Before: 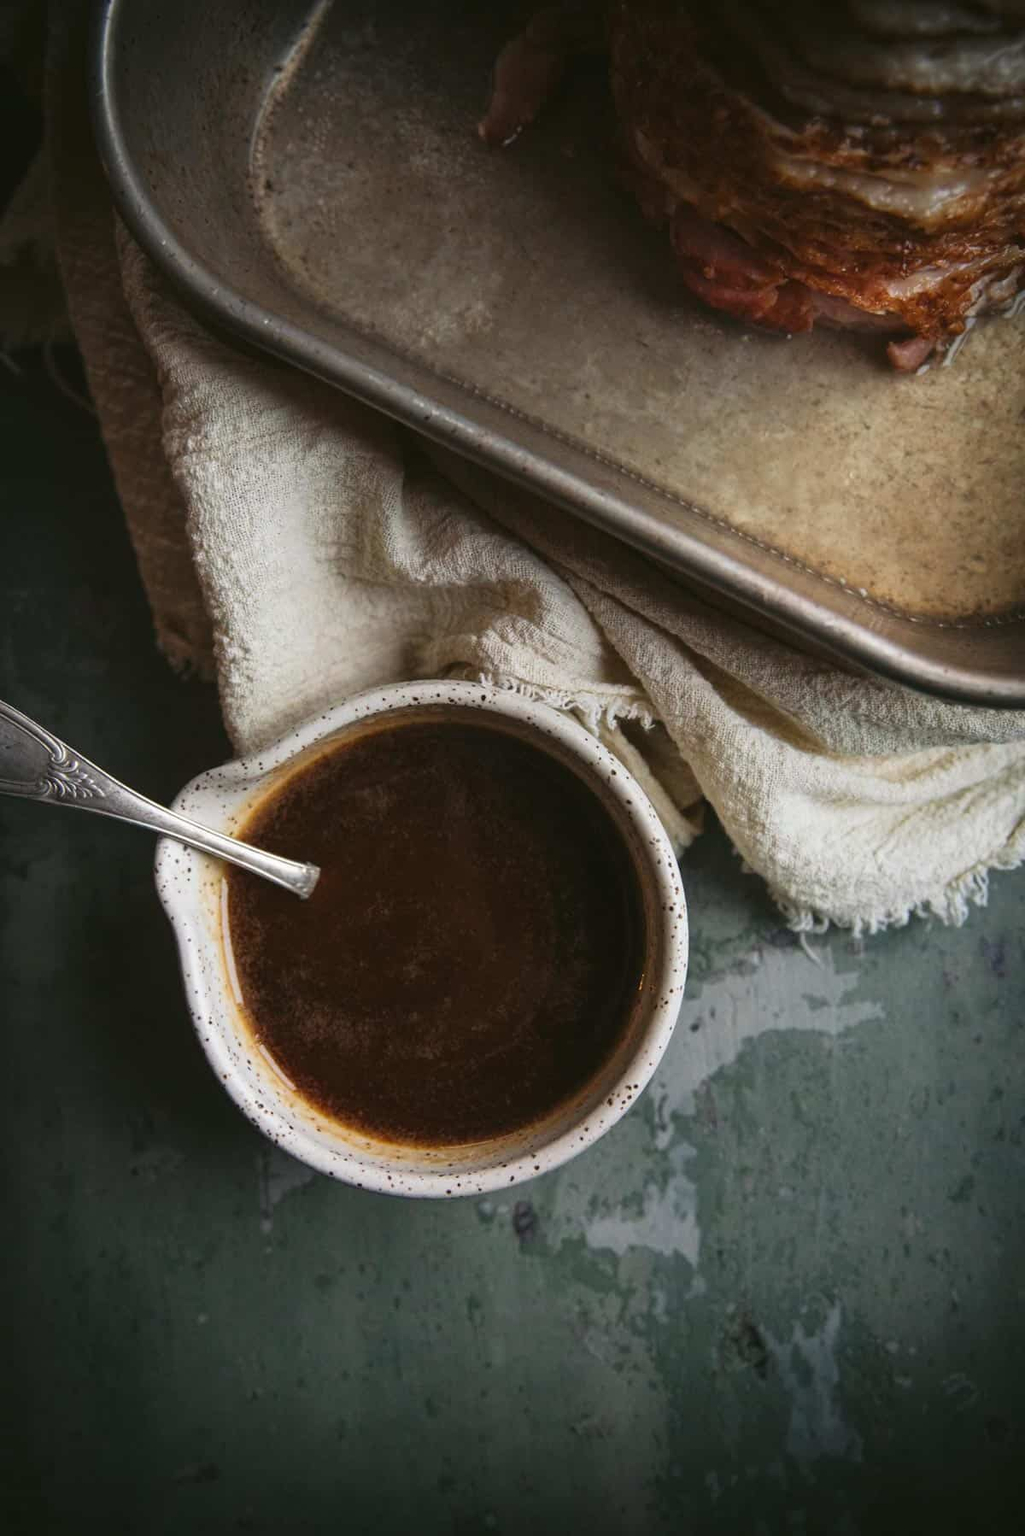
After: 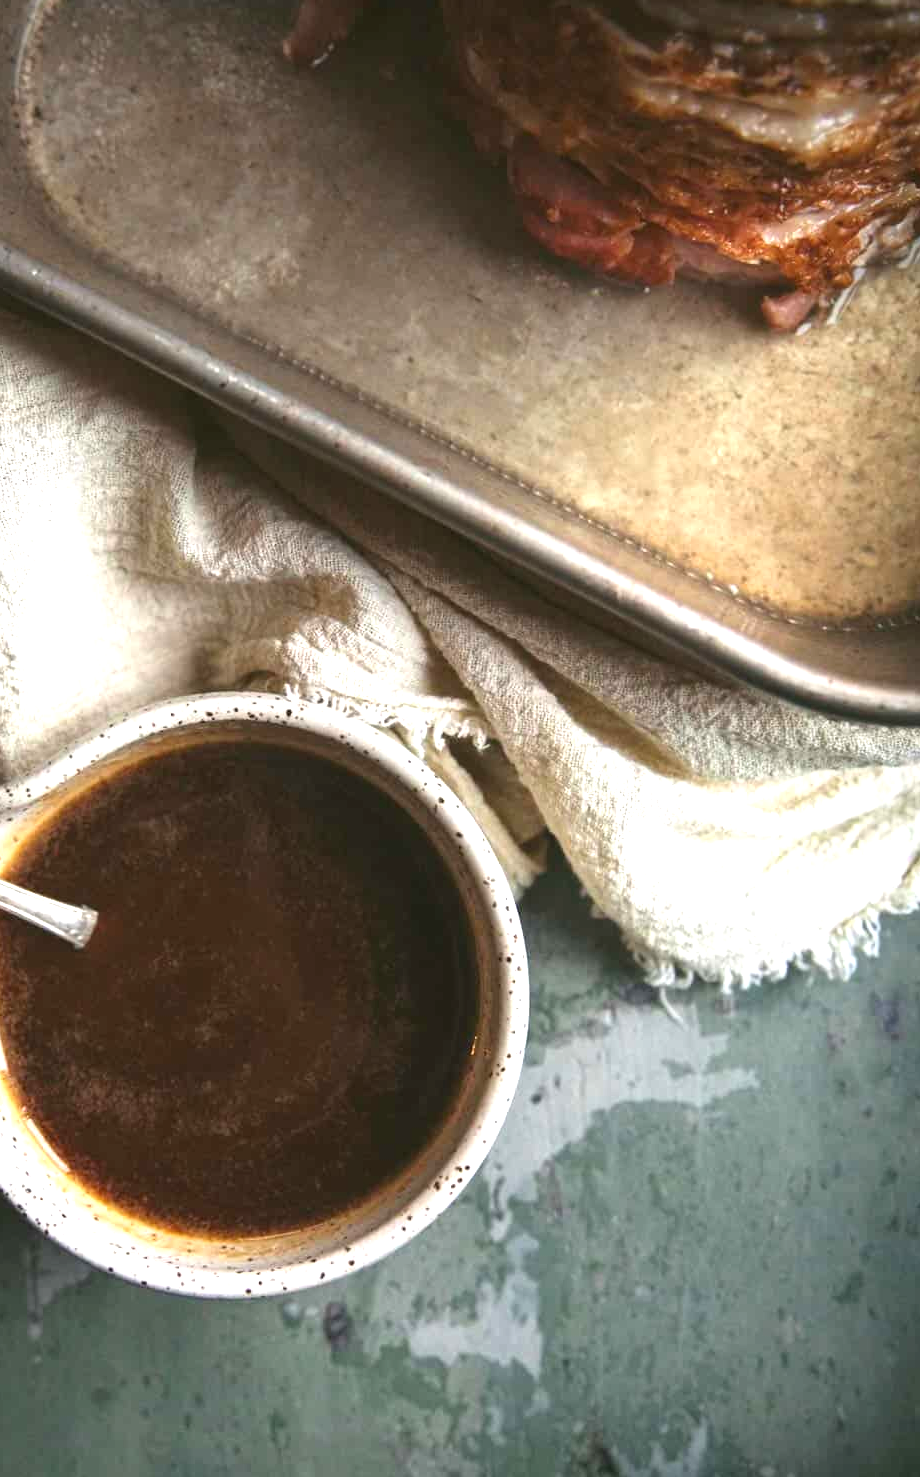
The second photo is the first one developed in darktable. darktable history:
exposure: black level correction 0, exposure 1.2 EV, compensate exposure bias true, compensate highlight preservation false
crop: left 23.095%, top 5.827%, bottom 11.854%
